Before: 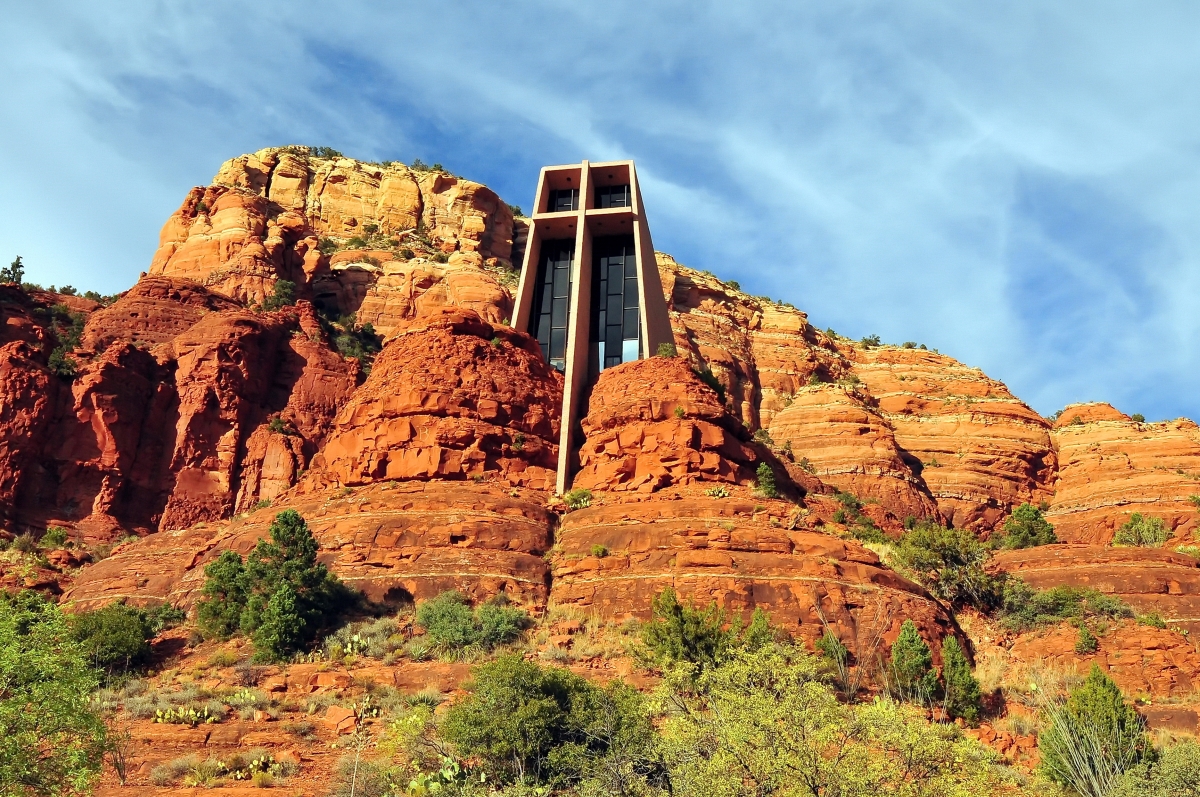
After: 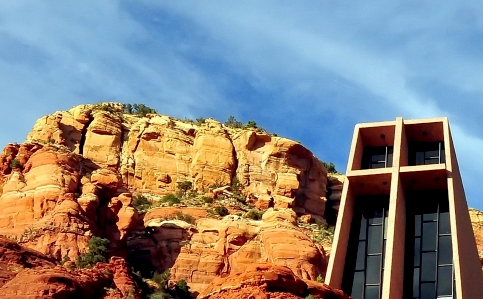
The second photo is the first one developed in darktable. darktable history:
exposure: black level correction 0.009, compensate highlight preservation false
crop: left 15.575%, top 5.45%, right 44.15%, bottom 57.032%
